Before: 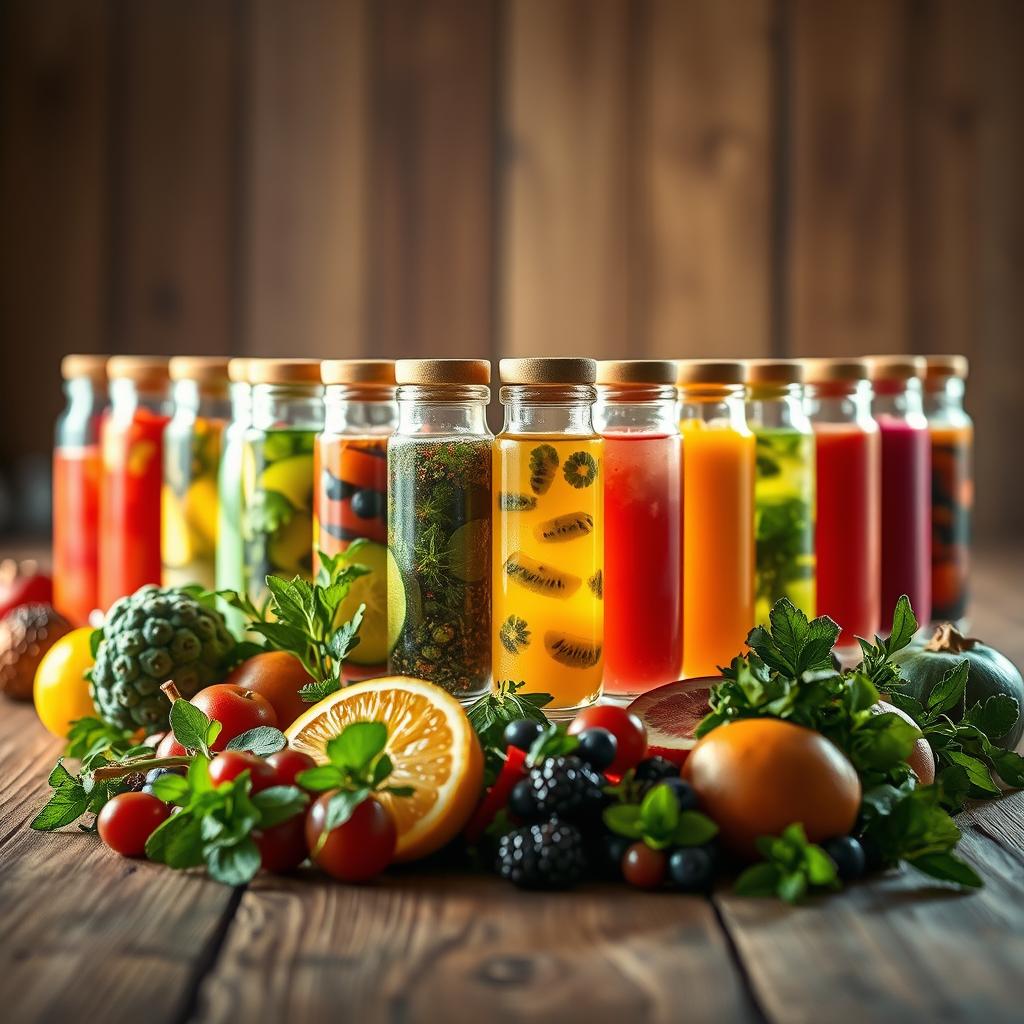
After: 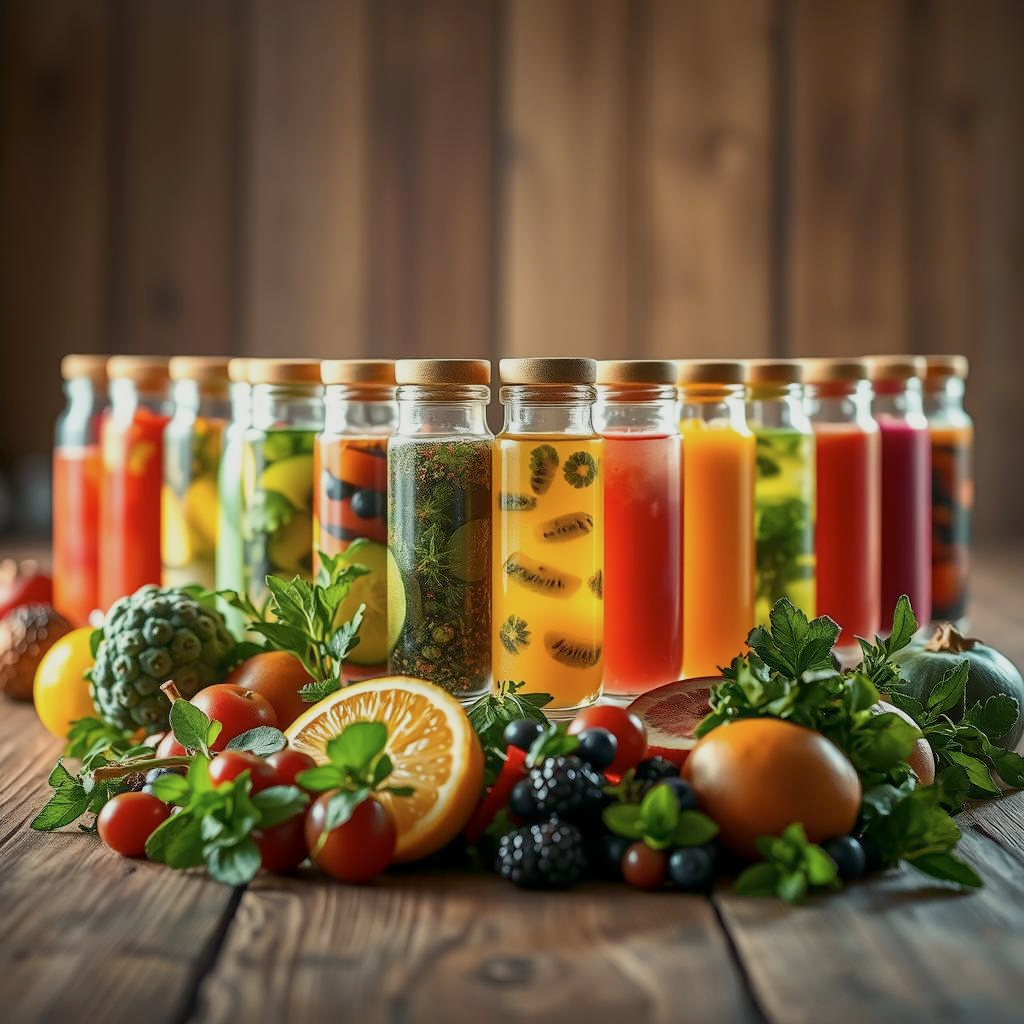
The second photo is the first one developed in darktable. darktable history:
color balance: contrast -15%
exposure: black level correction 0.001, compensate highlight preservation false
